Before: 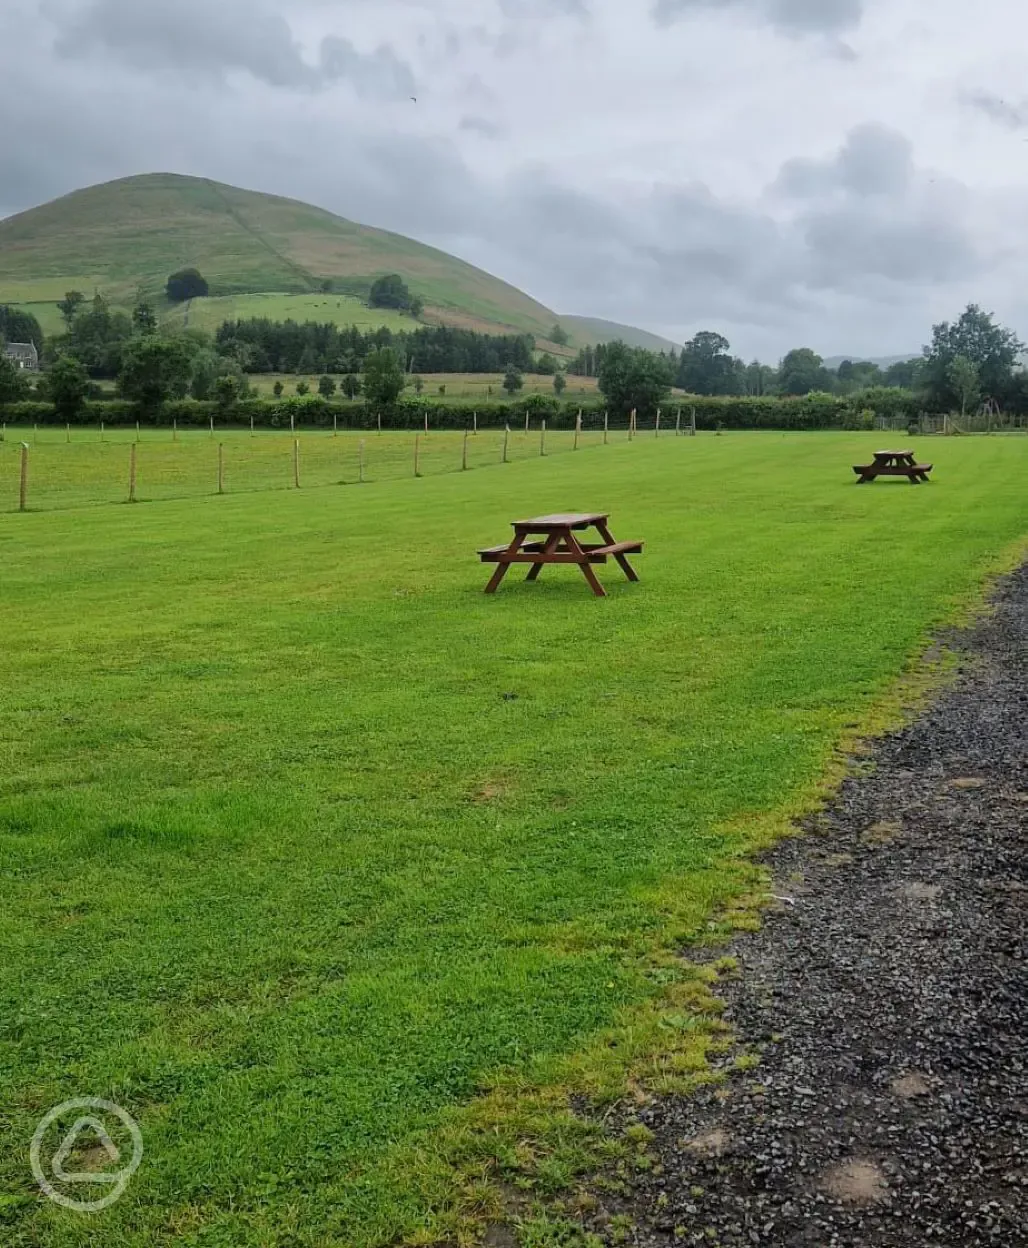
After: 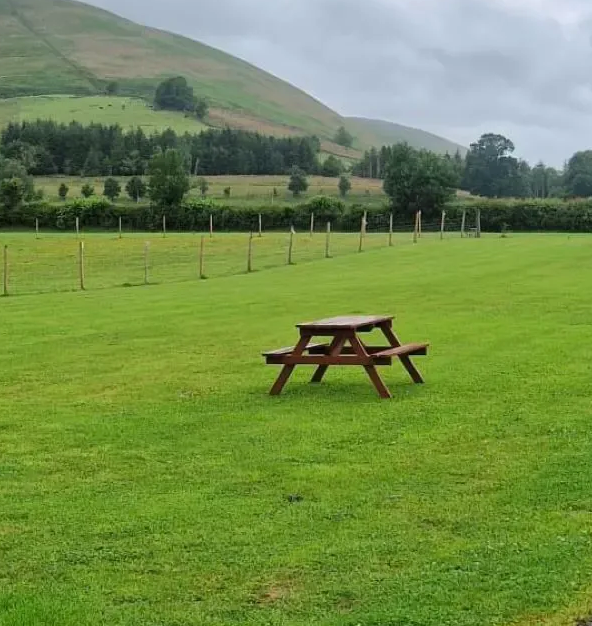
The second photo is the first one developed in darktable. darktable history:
crop: left 20.973%, top 15.927%, right 21.423%, bottom 33.867%
levels: levels [0, 0.476, 0.951]
